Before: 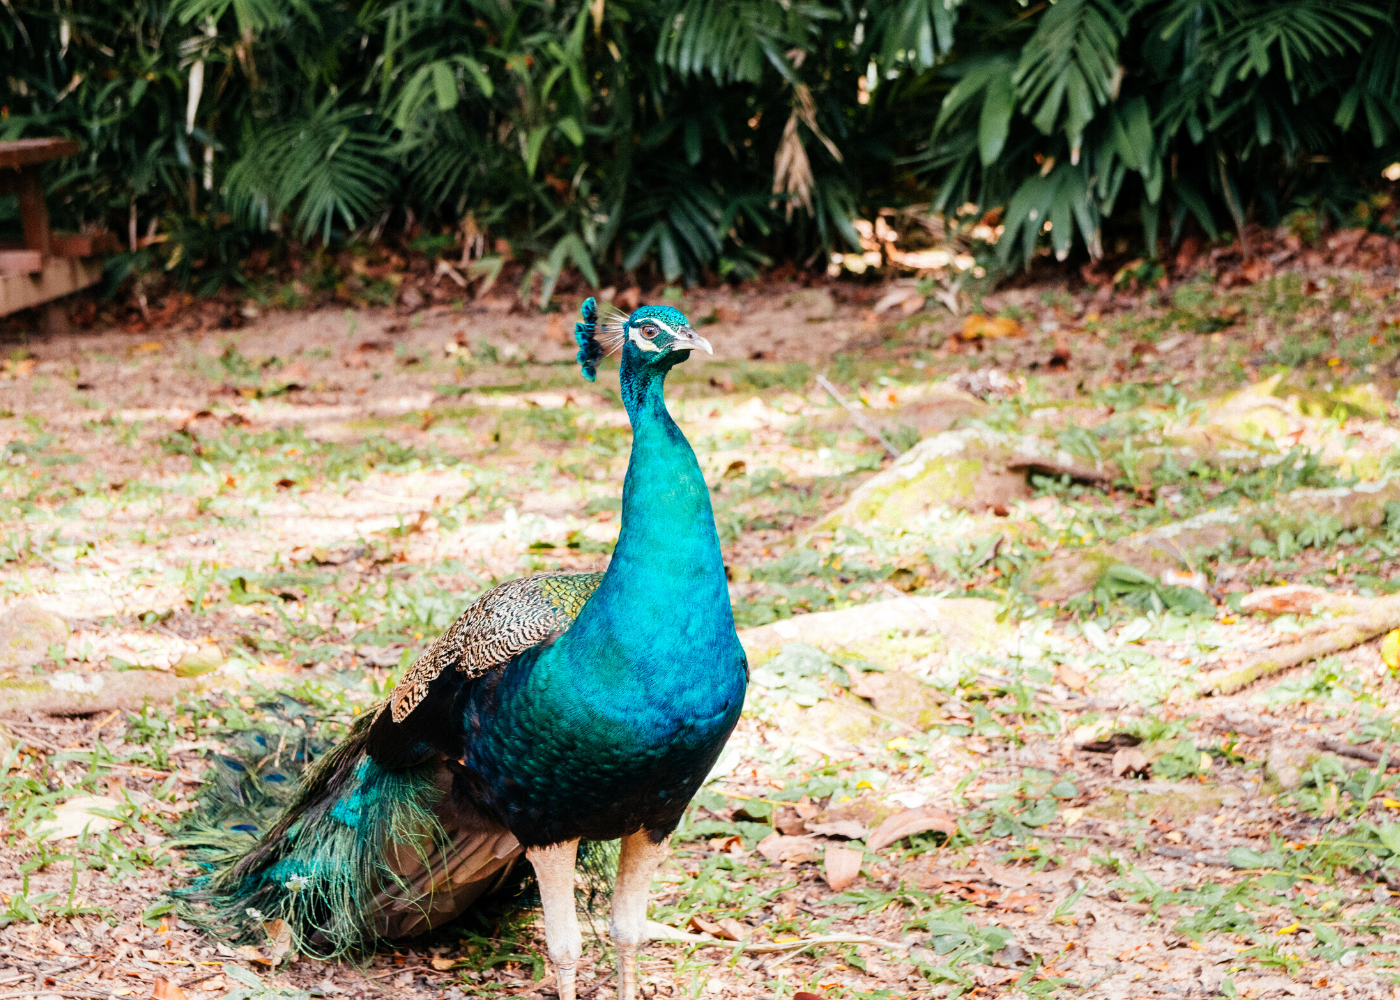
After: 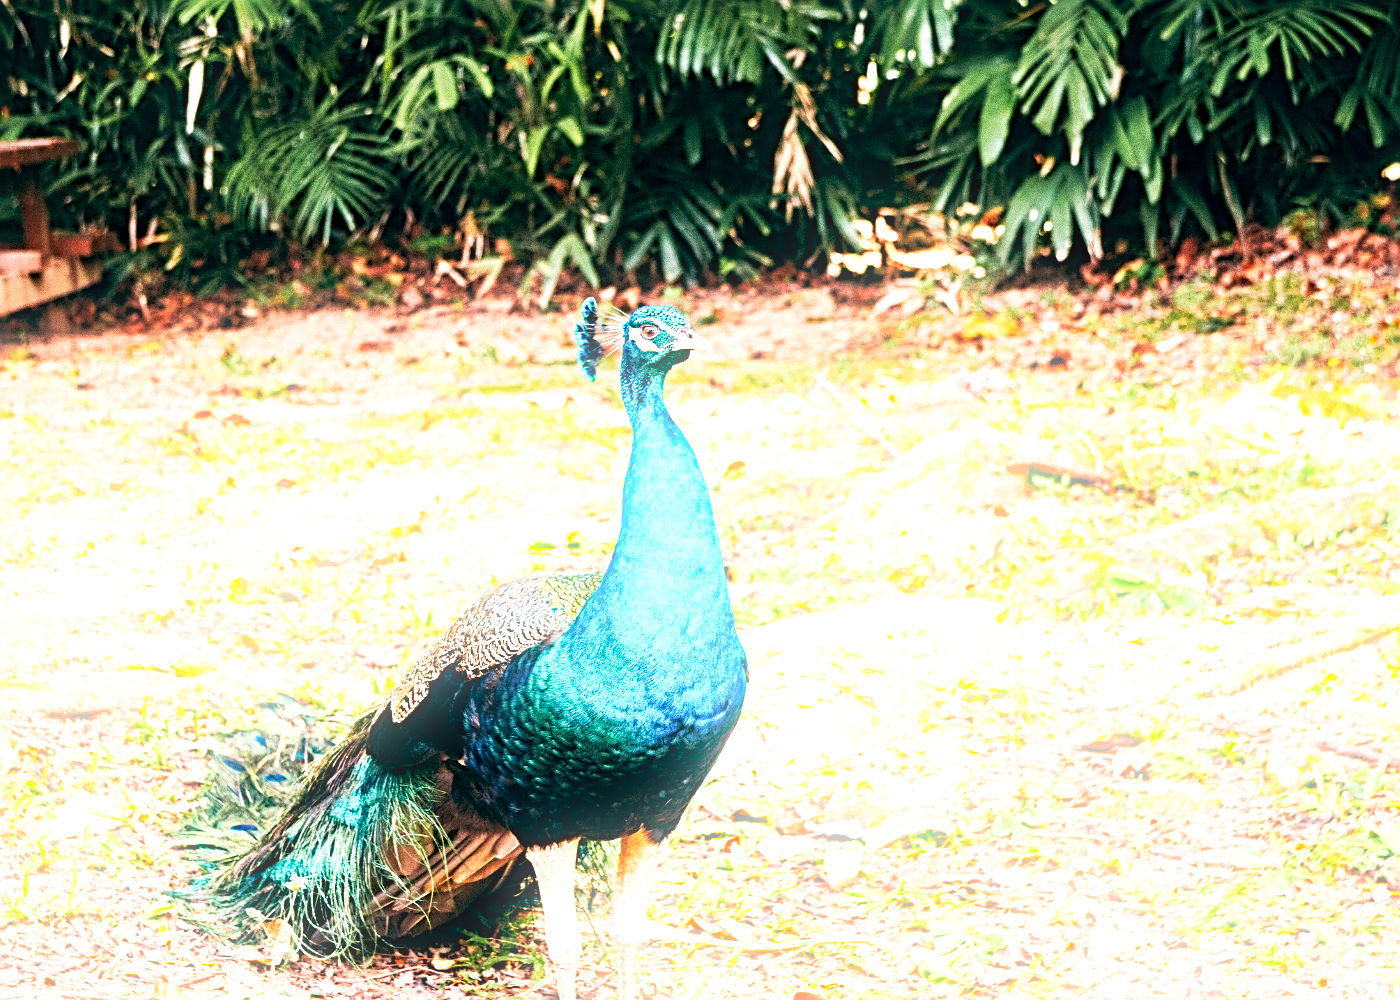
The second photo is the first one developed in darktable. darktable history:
local contrast: highlights 100%, shadows 100%, detail 120%, midtone range 0.2
base curve: curves: ch0 [(0, 0) (0.088, 0.125) (0.176, 0.251) (0.354, 0.501) (0.613, 0.749) (1, 0.877)], preserve colors none
bloom: size 9%, threshold 100%, strength 7%
color balance: lift [1, 0.998, 1.001, 1.002], gamma [1, 1.02, 1, 0.98], gain [1, 1.02, 1.003, 0.98]
tone curve: curves: ch0 [(0, 0) (0.003, 0.01) (0.011, 0.017) (0.025, 0.035) (0.044, 0.068) (0.069, 0.109) (0.1, 0.144) (0.136, 0.185) (0.177, 0.231) (0.224, 0.279) (0.277, 0.346) (0.335, 0.42) (0.399, 0.5) (0.468, 0.603) (0.543, 0.712) (0.623, 0.808) (0.709, 0.883) (0.801, 0.957) (0.898, 0.993) (1, 1)], preserve colors none
sharpen: radius 4
